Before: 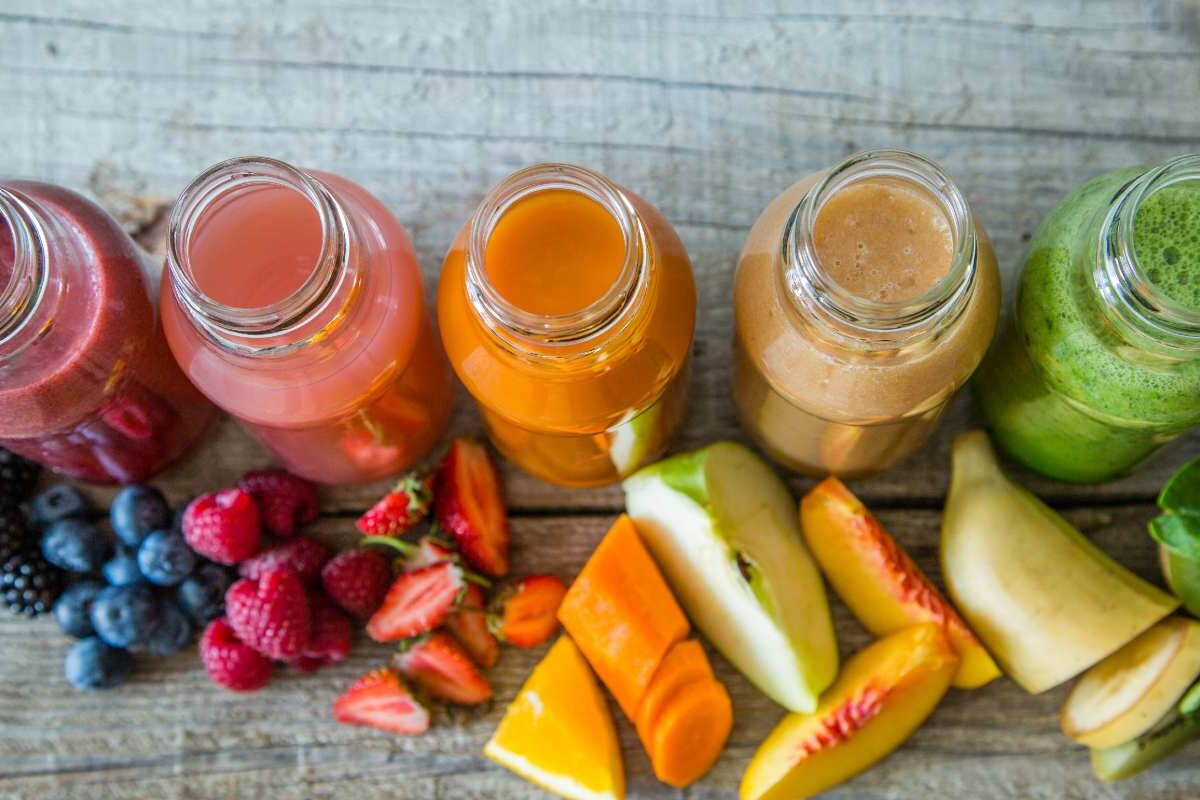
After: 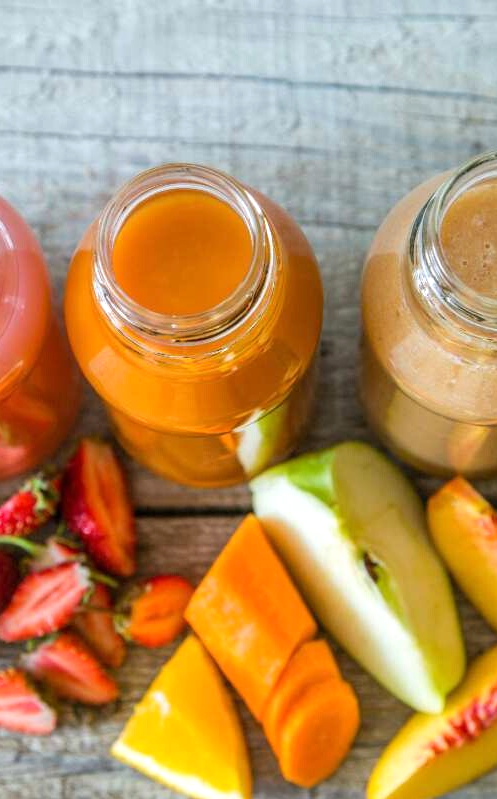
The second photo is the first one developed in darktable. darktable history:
crop: left 31.15%, right 27.364%
exposure: exposure 0.201 EV, compensate highlight preservation false
